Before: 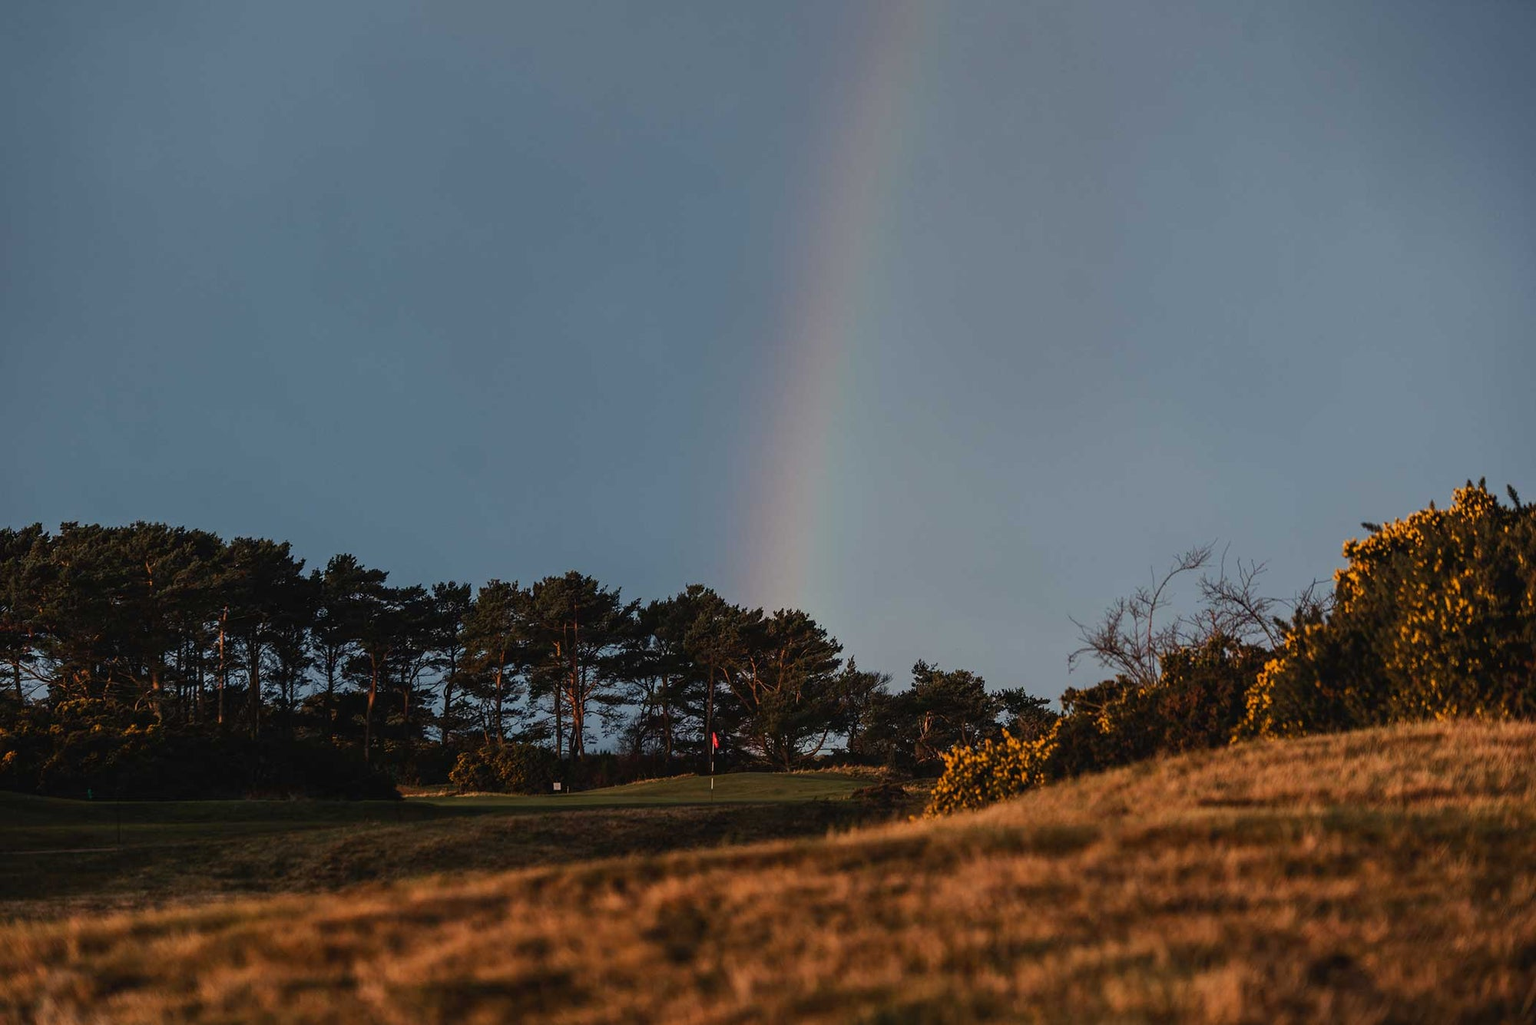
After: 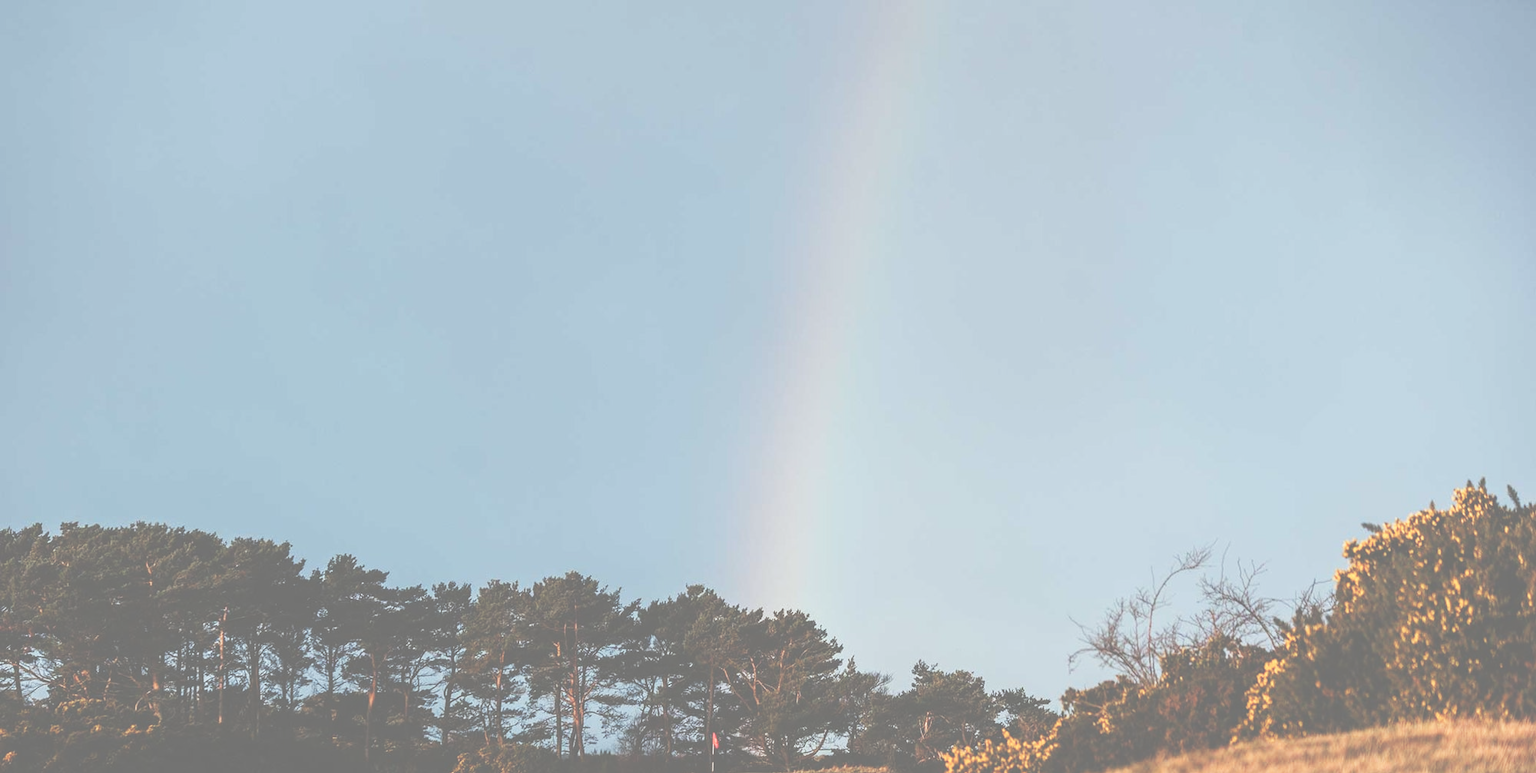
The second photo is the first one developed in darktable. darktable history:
crop: bottom 24.558%
color correction: highlights a* -2.73, highlights b* -2.03, shadows a* 2.32, shadows b* 2.99
base curve: curves: ch0 [(0, 0) (0, 0) (0.002, 0.001) (0.008, 0.003) (0.019, 0.011) (0.037, 0.037) (0.064, 0.11) (0.102, 0.232) (0.152, 0.379) (0.216, 0.524) (0.296, 0.665) (0.394, 0.789) (0.512, 0.881) (0.651, 0.945) (0.813, 0.986) (1, 1)], preserve colors none
exposure: black level correction -0.086, compensate highlight preservation false
